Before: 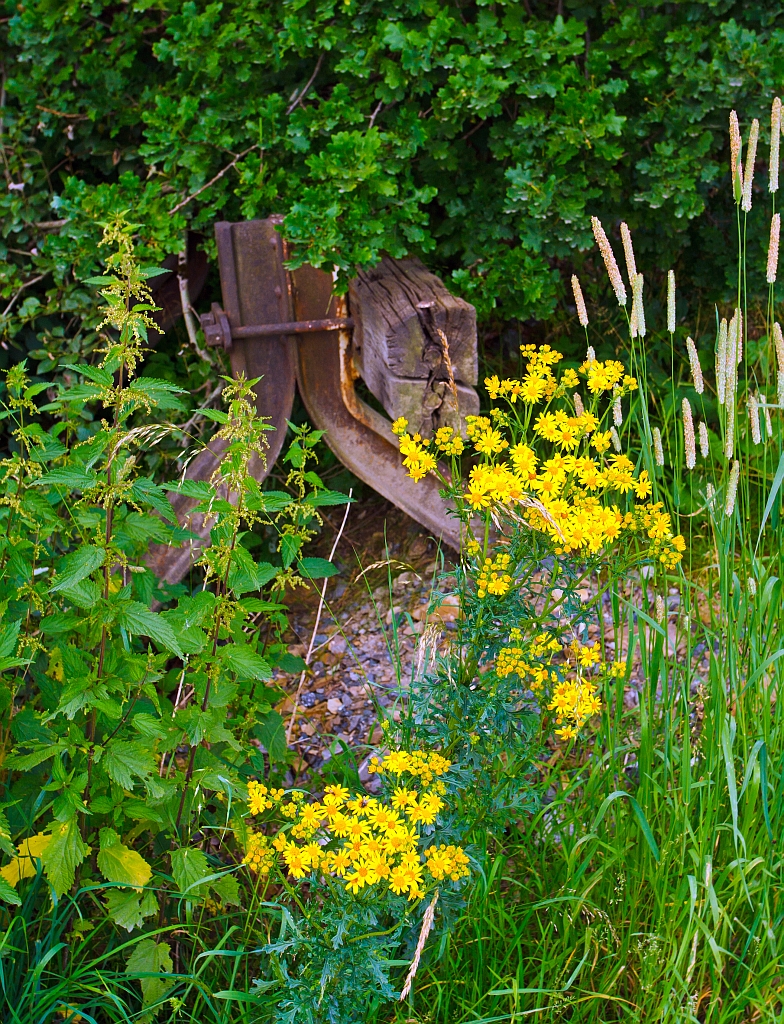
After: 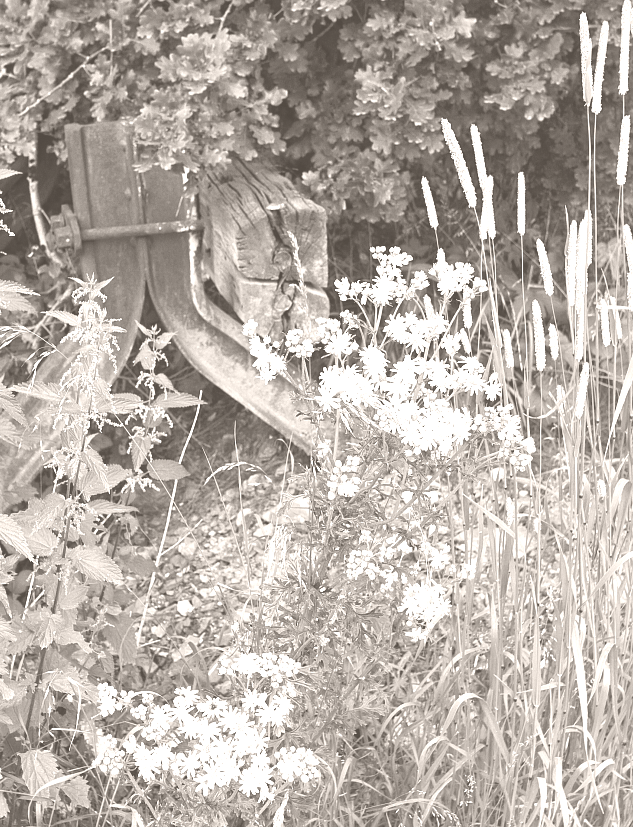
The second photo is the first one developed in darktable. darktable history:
colorize: hue 34.49°, saturation 35.33%, source mix 100%, lightness 55%, version 1
color balance: output saturation 120%
crop: left 19.159%, top 9.58%, bottom 9.58%
